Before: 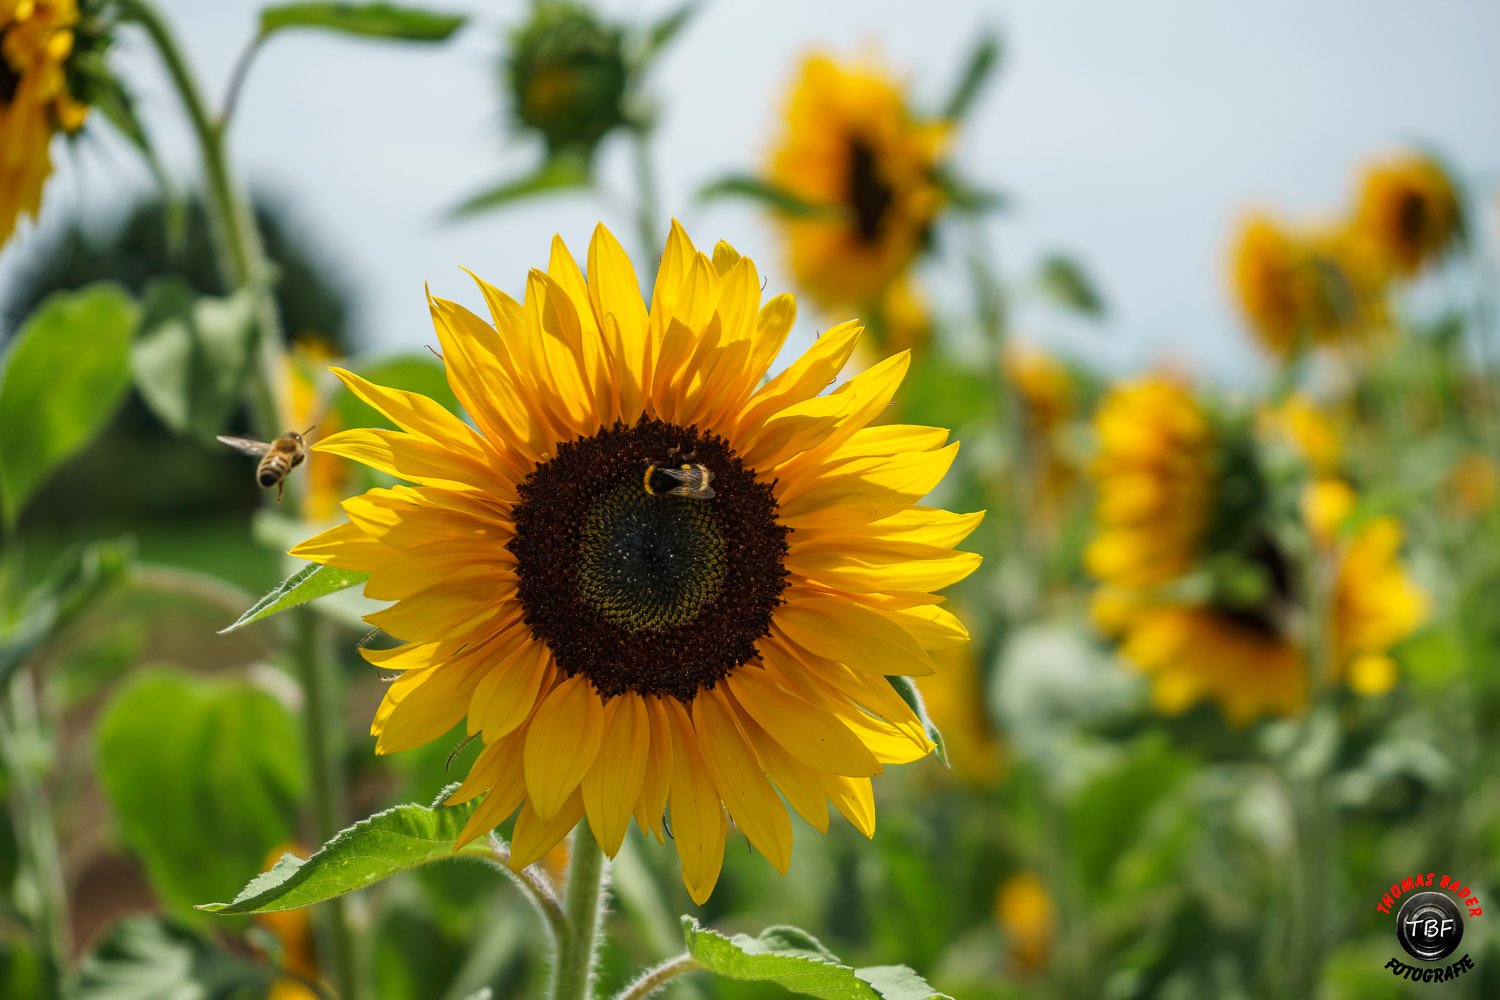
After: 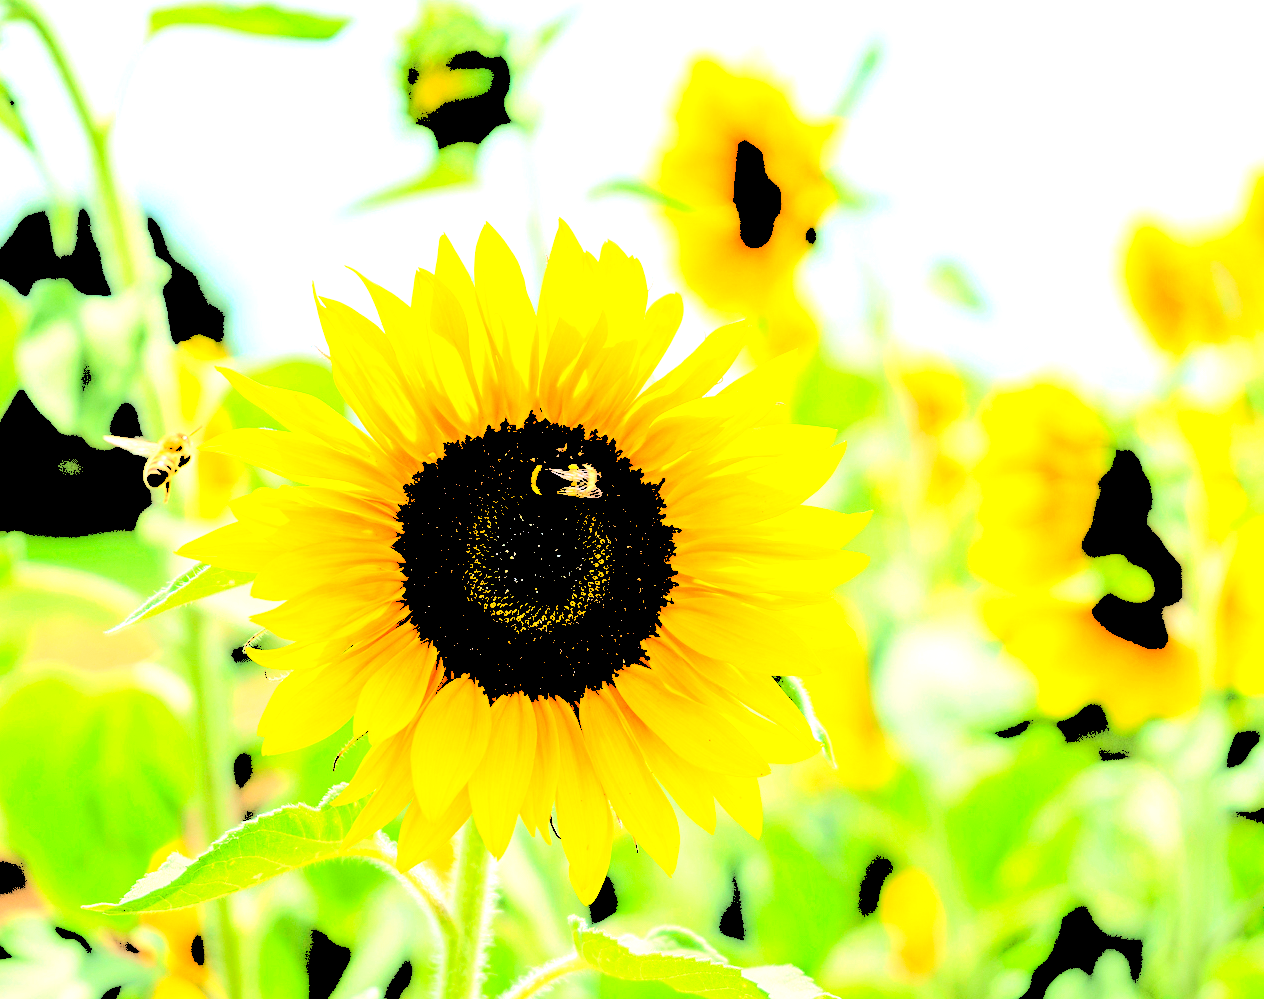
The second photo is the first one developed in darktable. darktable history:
crop: left 7.598%, right 7.873%
levels: levels [0.246, 0.246, 0.506]
